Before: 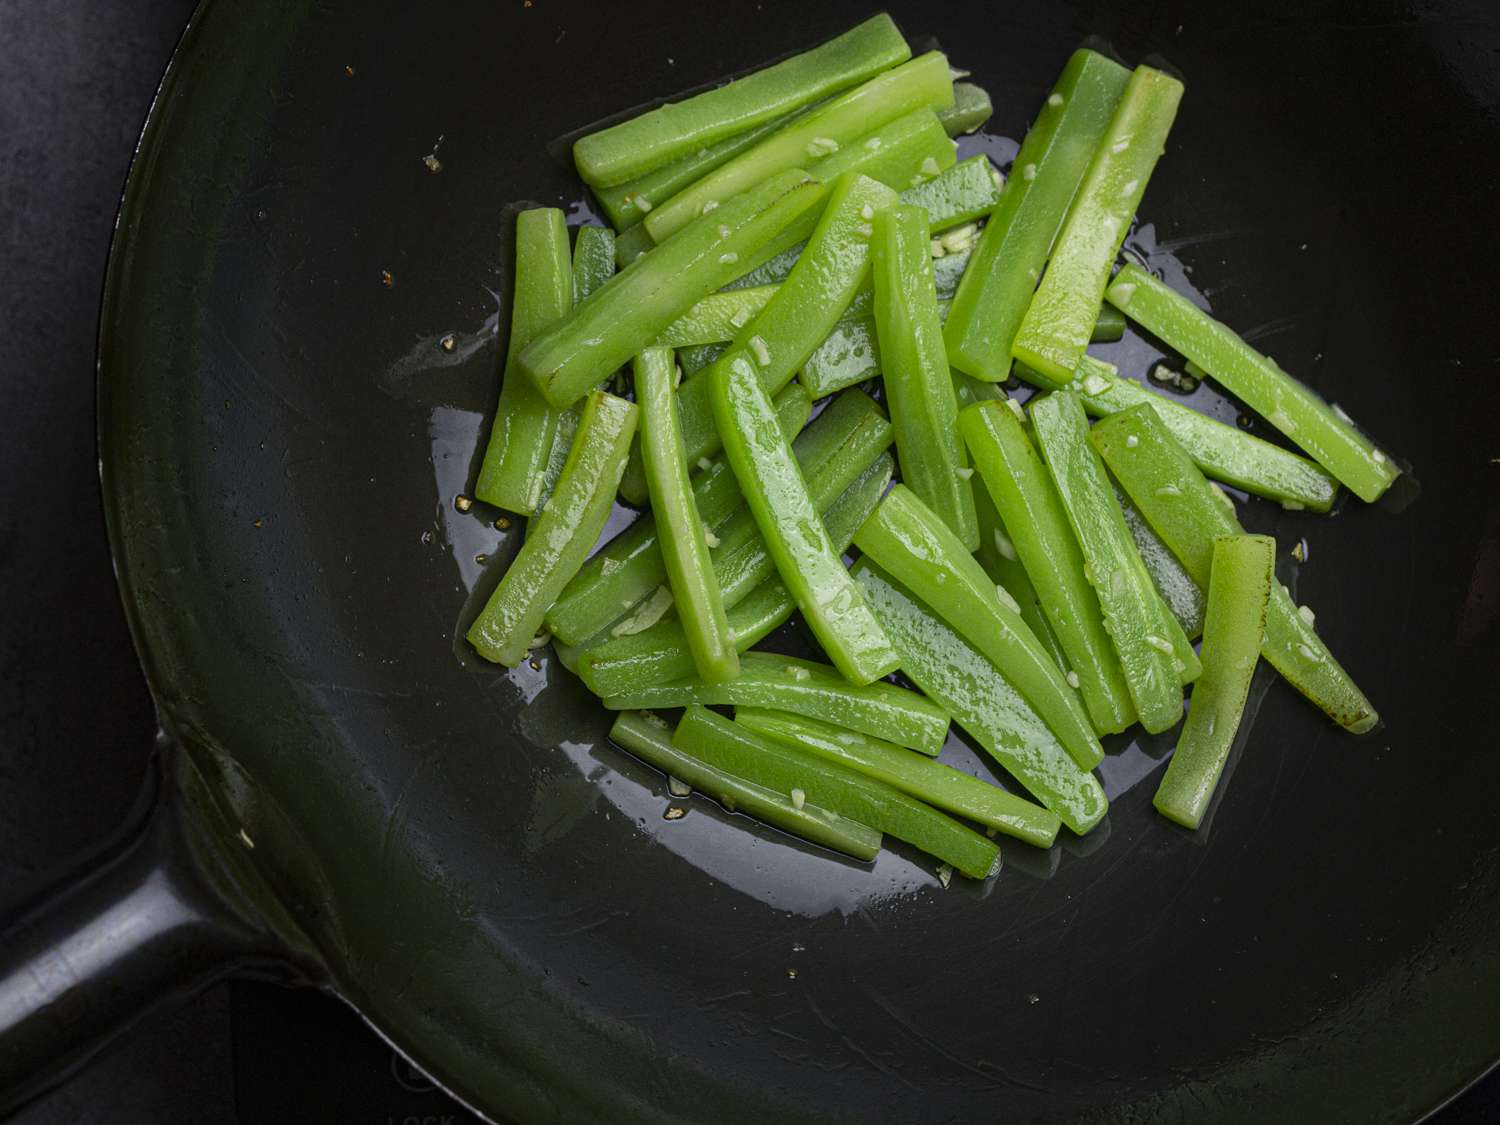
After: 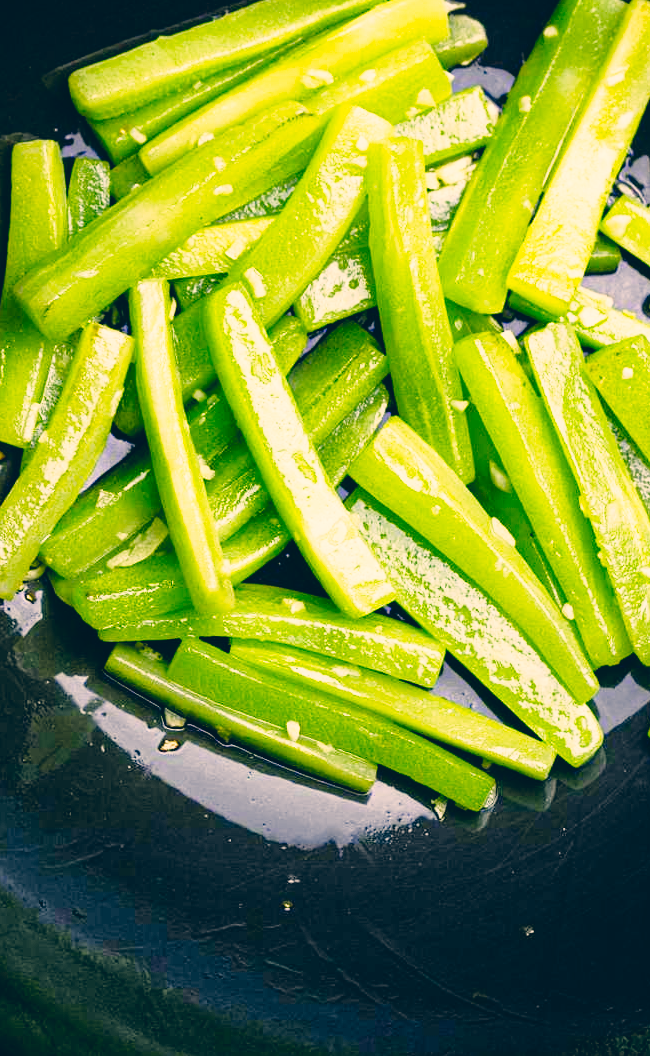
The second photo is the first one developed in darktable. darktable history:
color correction: highlights a* 10.29, highlights b* 14.77, shadows a* -10.37, shadows b* -15.13
base curve: curves: ch0 [(0, 0) (0.007, 0.004) (0.027, 0.03) (0.046, 0.07) (0.207, 0.54) (0.442, 0.872) (0.673, 0.972) (1, 1)], preserve colors none
shadows and highlights: on, module defaults
tone curve: curves: ch0 [(0, 0.023) (0.087, 0.065) (0.184, 0.168) (0.45, 0.54) (0.57, 0.683) (0.722, 0.825) (0.877, 0.948) (1, 1)]; ch1 [(0, 0) (0.388, 0.369) (0.44, 0.44) (0.489, 0.481) (0.534, 0.551) (0.657, 0.659) (1, 1)]; ch2 [(0, 0) (0.353, 0.317) (0.408, 0.427) (0.472, 0.46) (0.5, 0.496) (0.537, 0.539) (0.576, 0.592) (0.625, 0.631) (1, 1)], preserve colors none
crop: left 33.668%, top 6.047%, right 22.933%
